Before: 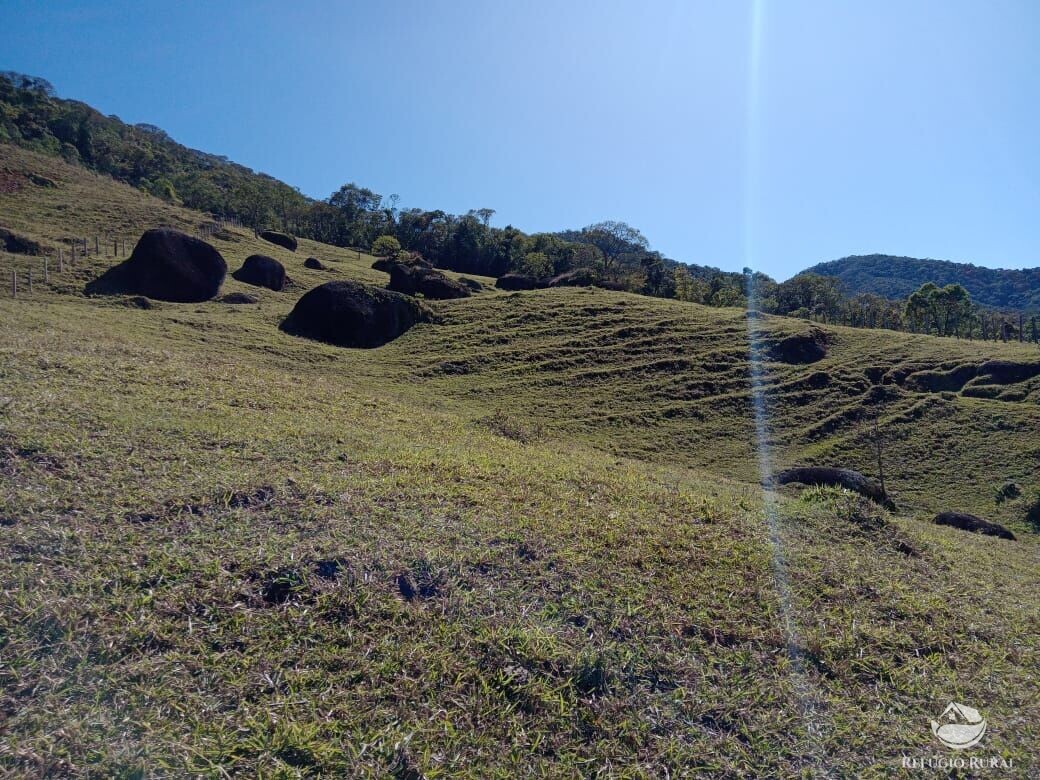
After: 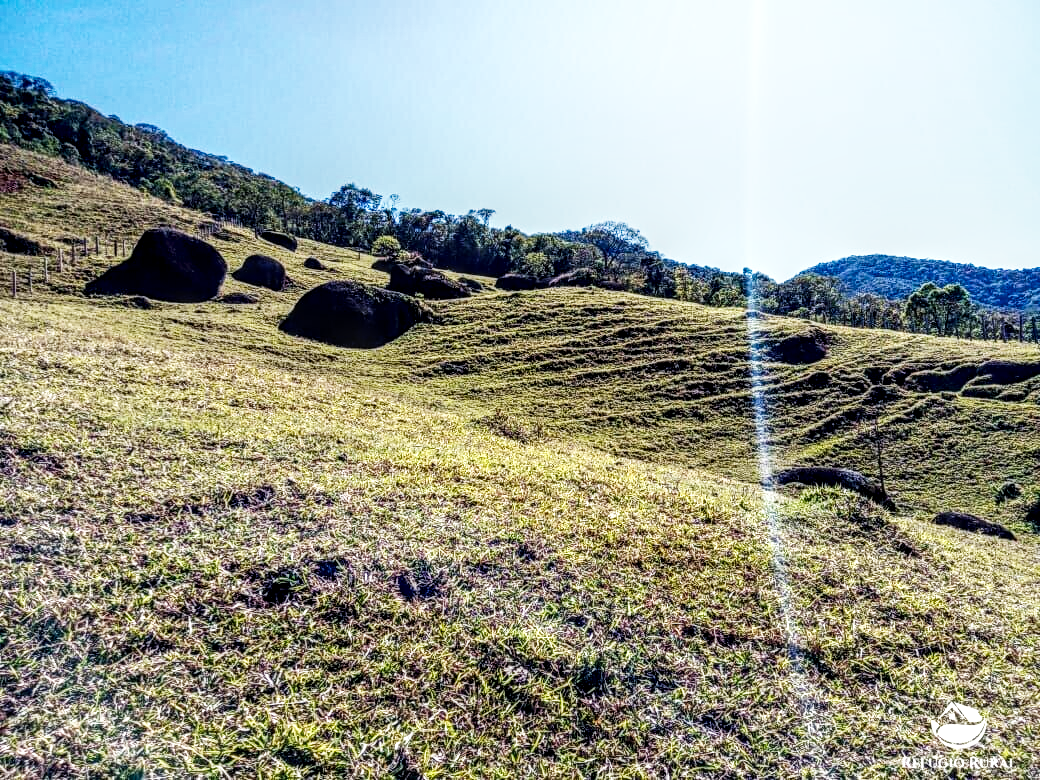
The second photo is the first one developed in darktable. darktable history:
local contrast: highlights 0%, shadows 0%, detail 182%
base curve: curves: ch0 [(0, 0) (0.007, 0.004) (0.027, 0.03) (0.046, 0.07) (0.207, 0.54) (0.442, 0.872) (0.673, 0.972) (1, 1)], preserve colors none
